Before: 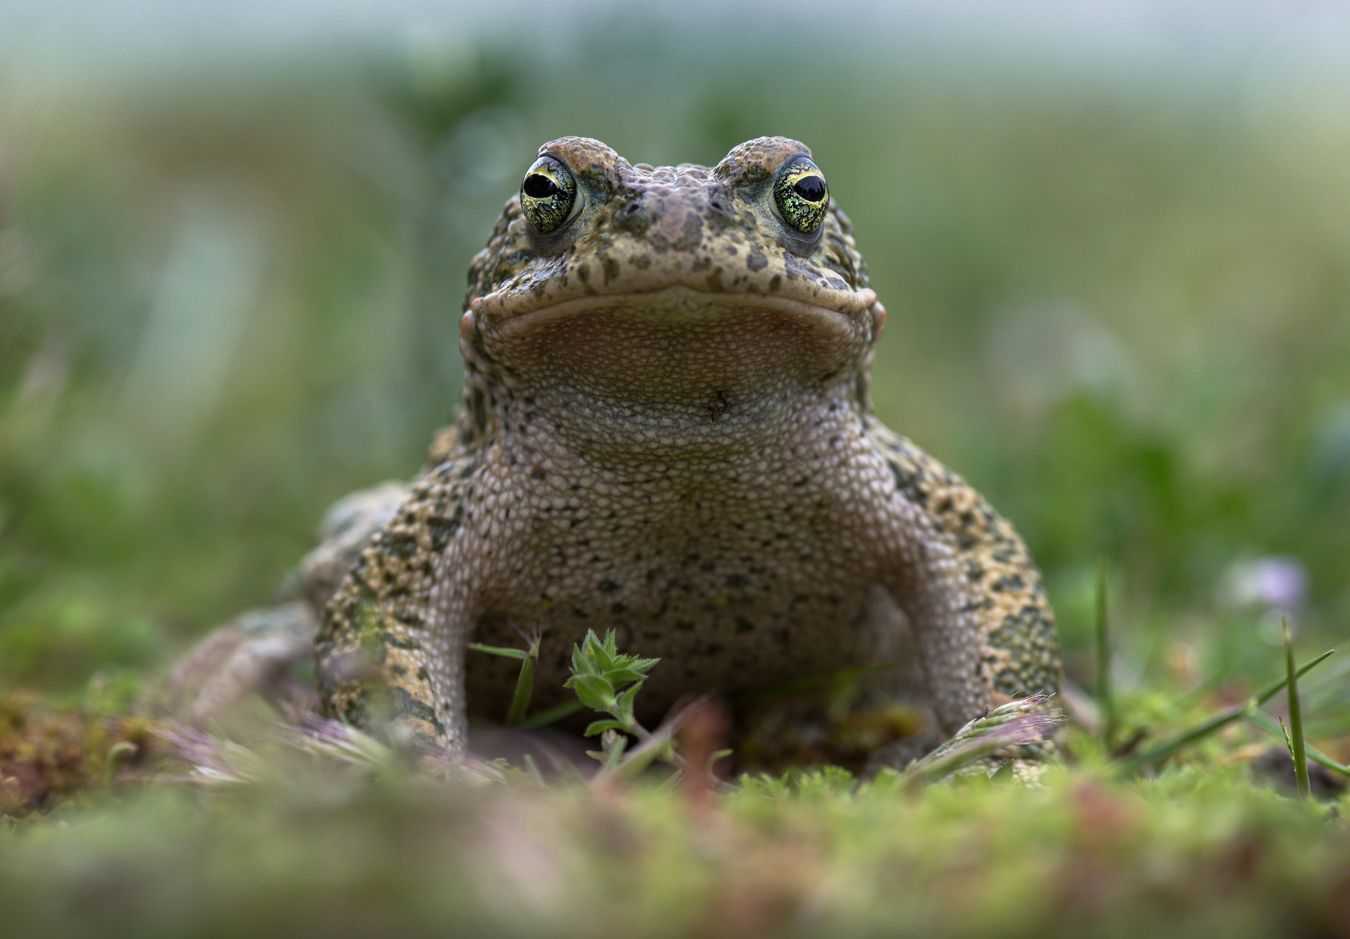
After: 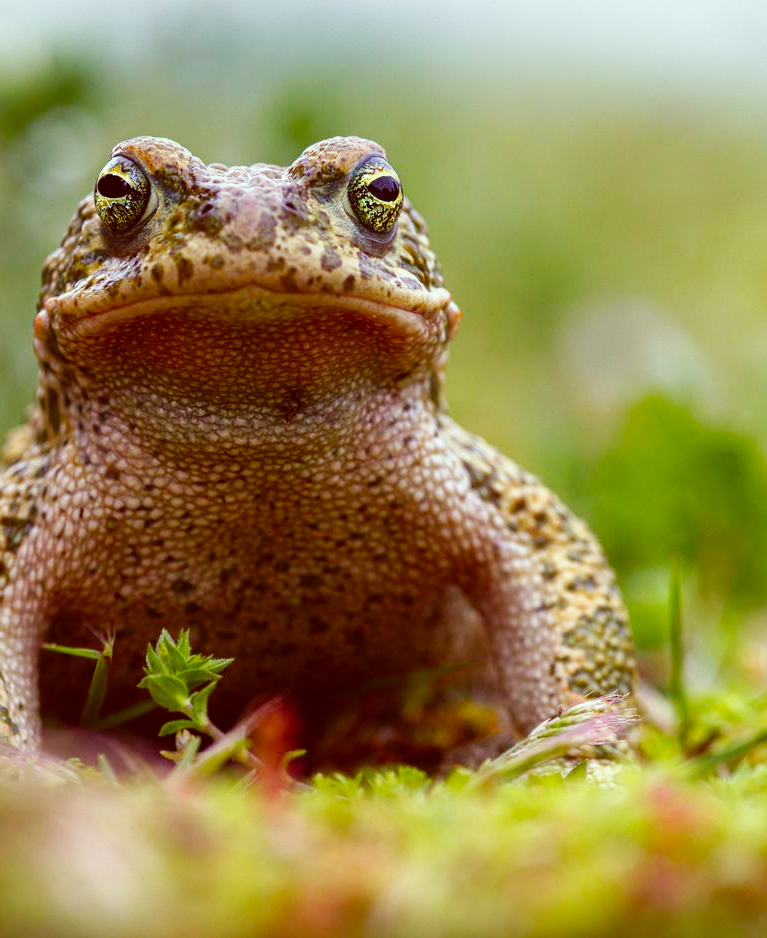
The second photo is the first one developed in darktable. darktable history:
color balance rgb: shadows lift › hue 86.17°, power › chroma 0.306%, power › hue 24.35°, highlights gain › chroma 1.609%, highlights gain › hue 57.42°, perceptual saturation grading › global saturation 20%, perceptual saturation grading › highlights -14.331%, perceptual saturation grading › shadows 49.357%
contrast equalizer: octaves 7, y [[0.5, 0.488, 0.462, 0.461, 0.491, 0.5], [0.5 ×6], [0.5 ×6], [0 ×6], [0 ×6]]
exposure: exposure 0.203 EV, compensate highlight preservation false
base curve: curves: ch0 [(0, 0) (0.032, 0.025) (0.121, 0.166) (0.206, 0.329) (0.605, 0.79) (1, 1)], preserve colors none
crop: left 31.58%, top 0.005%, right 11.584%
color correction: highlights a* -7.18, highlights b* -0.195, shadows a* 20.81, shadows b* 11.33
